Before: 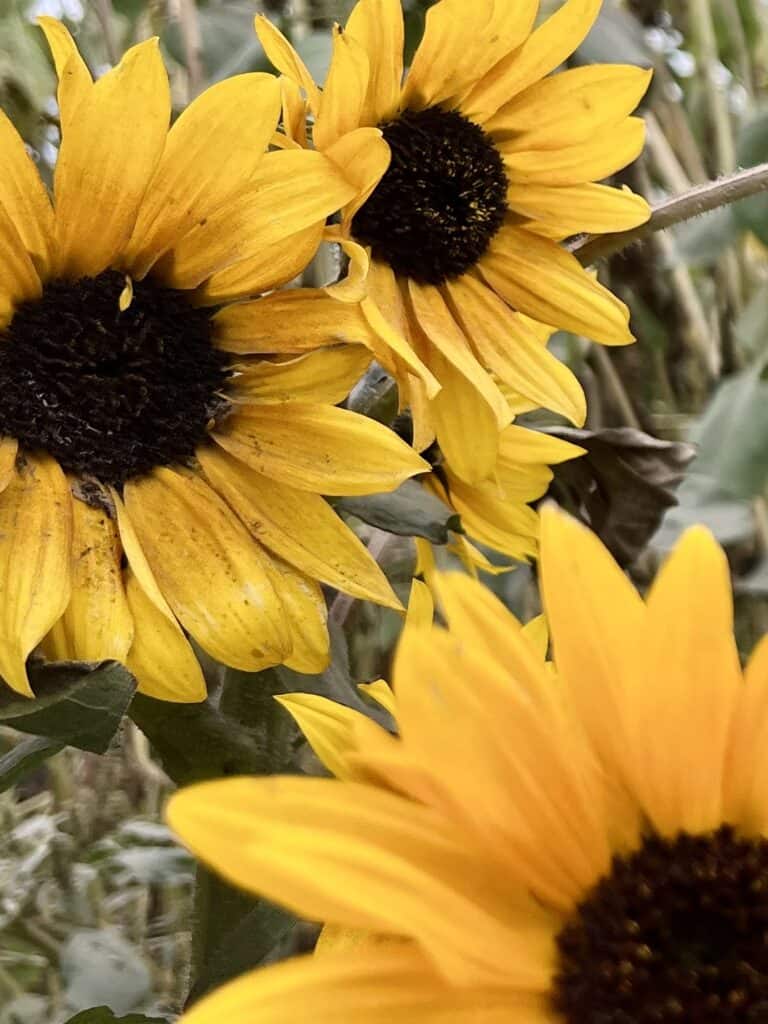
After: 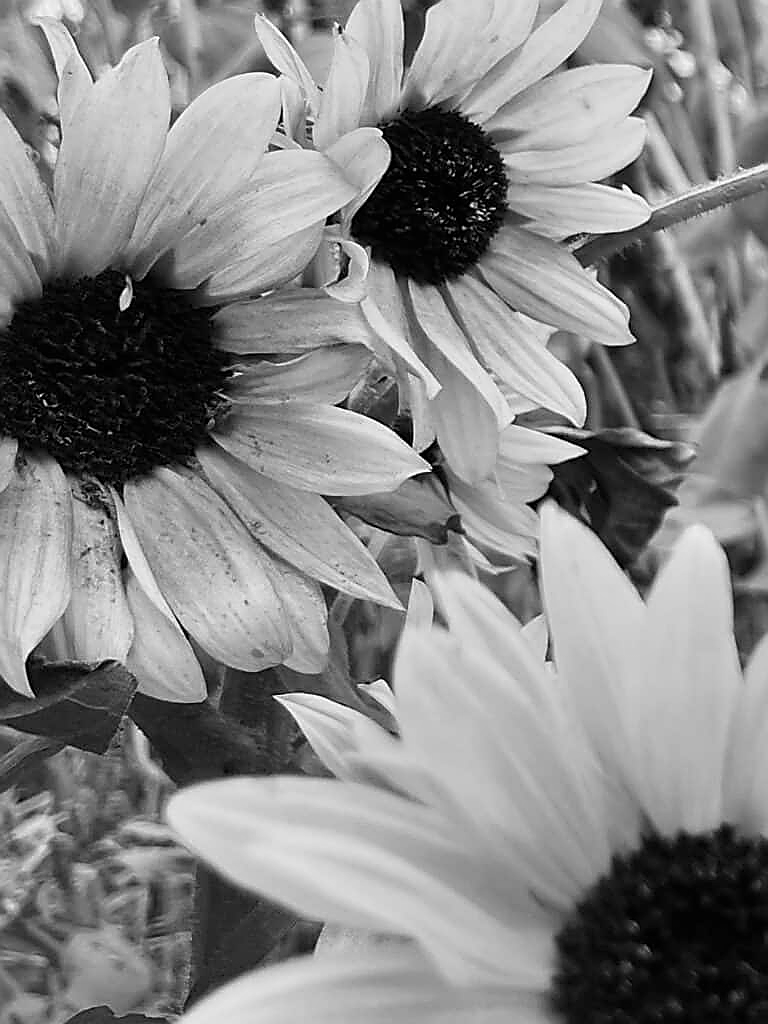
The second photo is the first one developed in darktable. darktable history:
color correction: highlights a* 15.03, highlights b* -25.07
sharpen: radius 1.4, amount 1.25, threshold 0.7
monochrome: a 1.94, b -0.638
